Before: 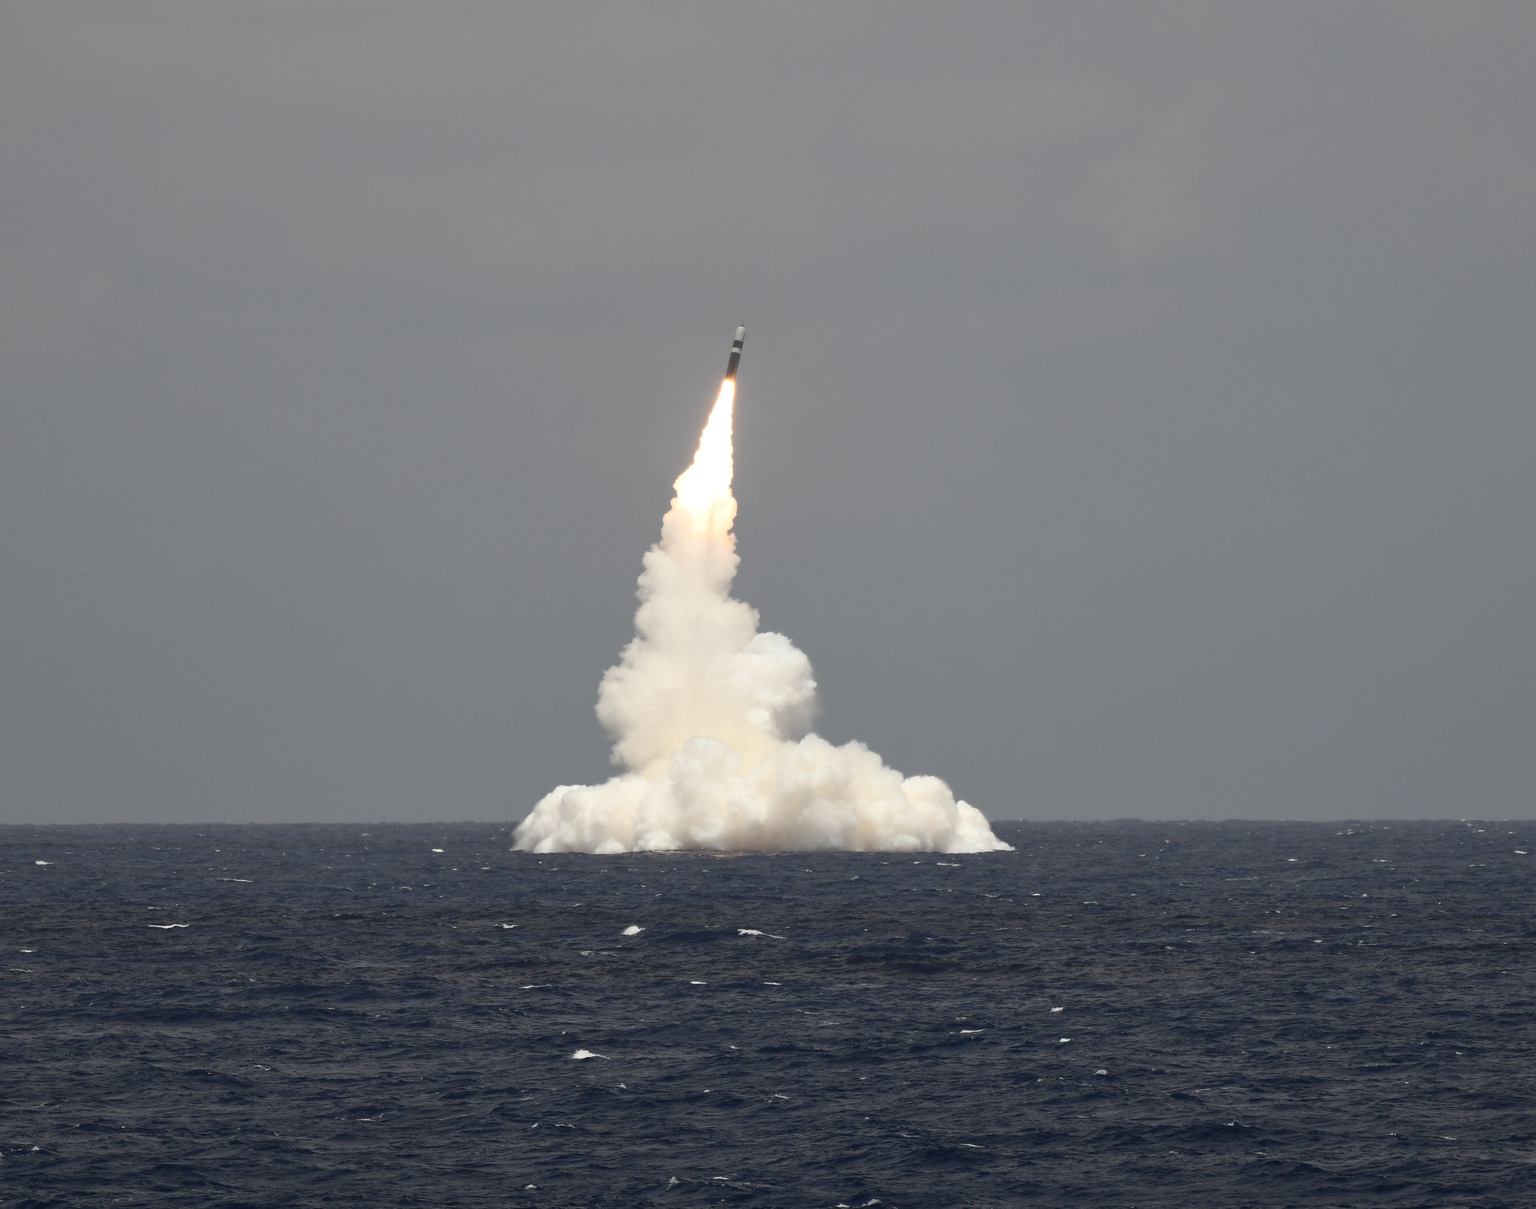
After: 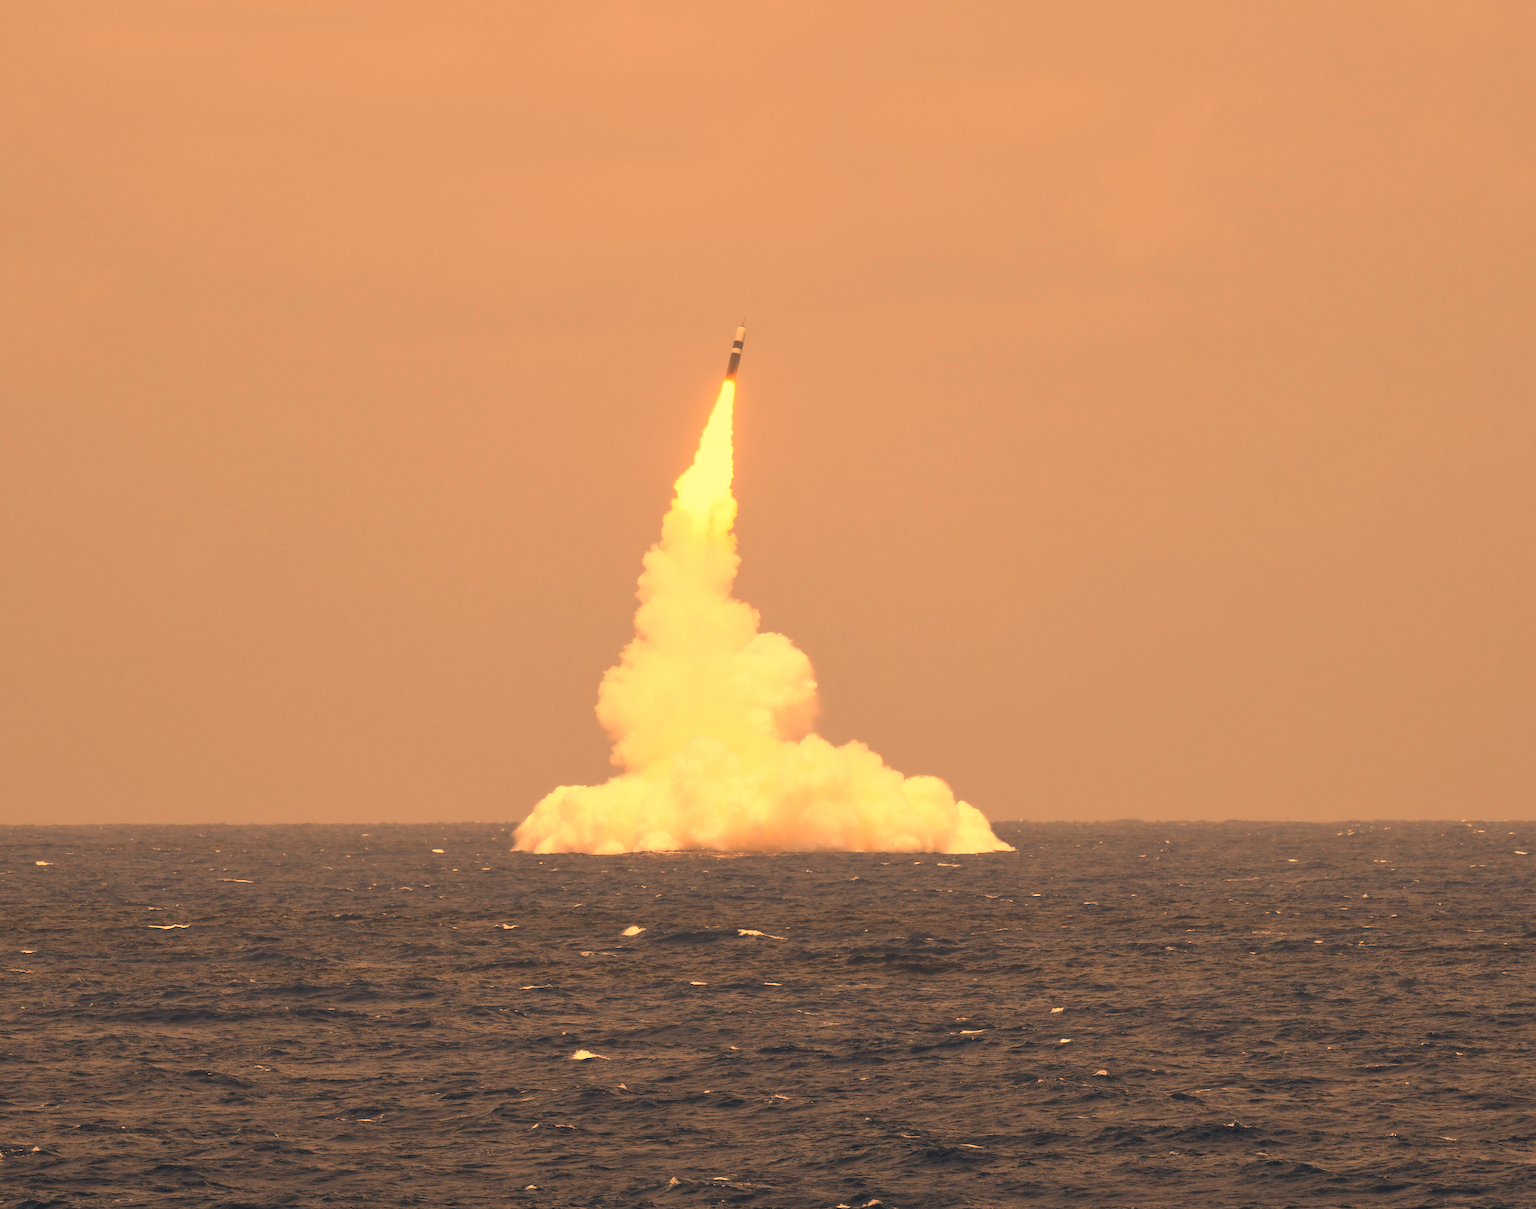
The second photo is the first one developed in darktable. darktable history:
white balance: red 1.467, blue 0.684
color balance rgb: linear chroma grading › global chroma 3.45%, perceptual saturation grading › global saturation 11.24%, perceptual brilliance grading › global brilliance 3.04%, global vibrance 2.8%
contrast brightness saturation: brightness 0.15
